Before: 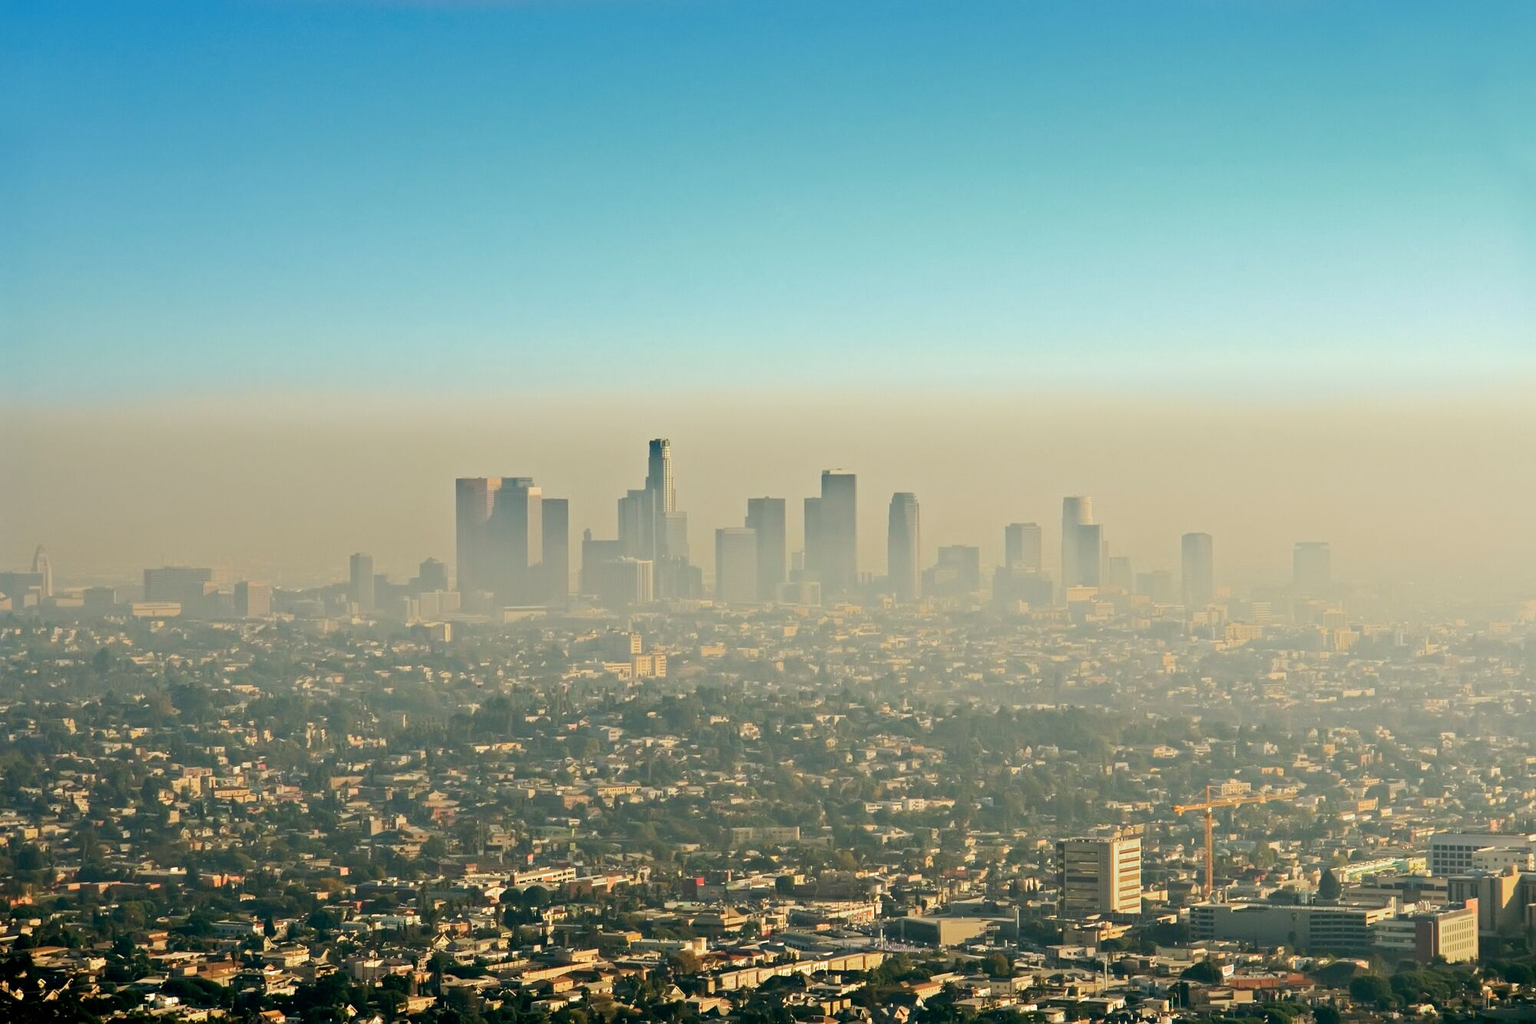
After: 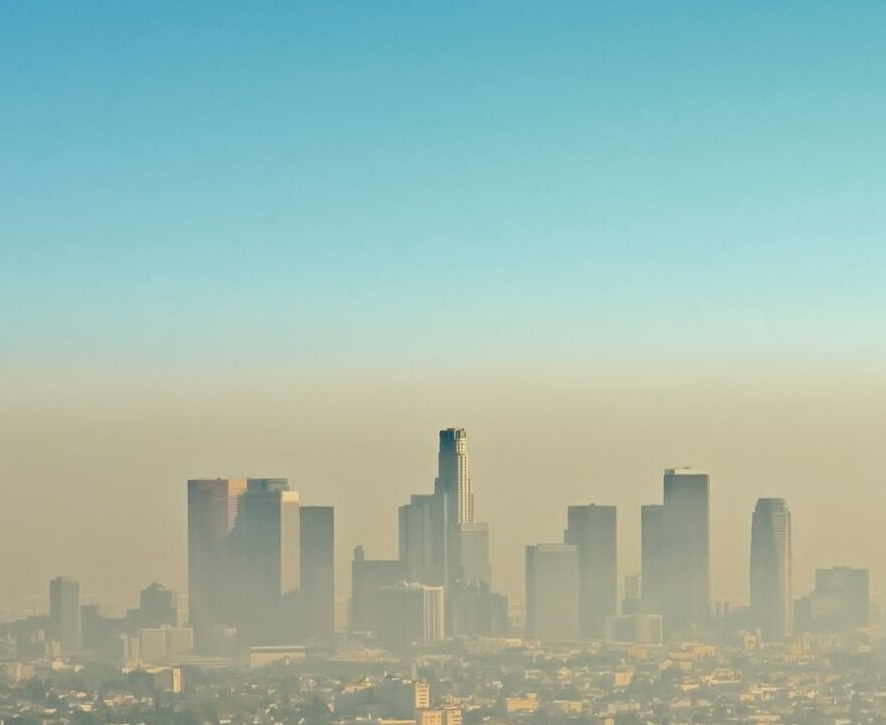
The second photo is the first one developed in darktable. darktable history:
crop: left 20.337%, top 10.765%, right 35.344%, bottom 34.827%
